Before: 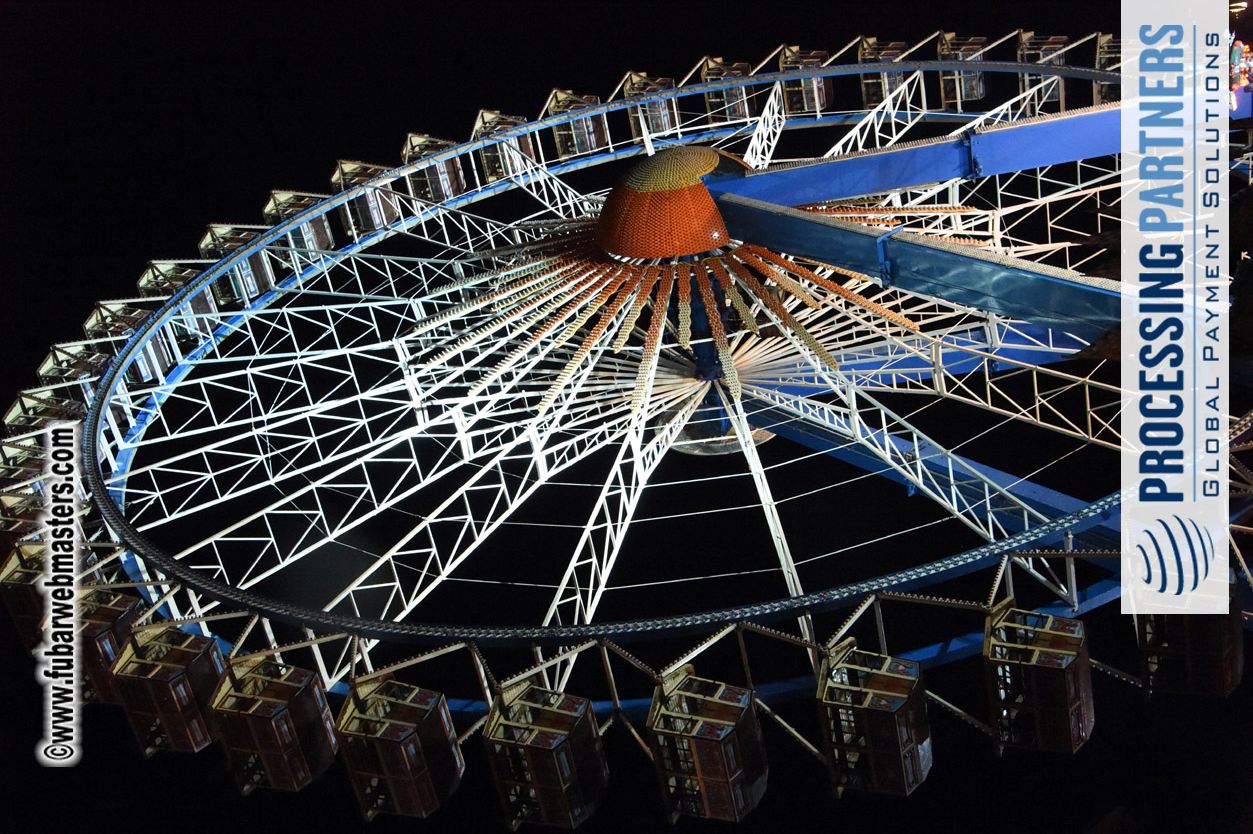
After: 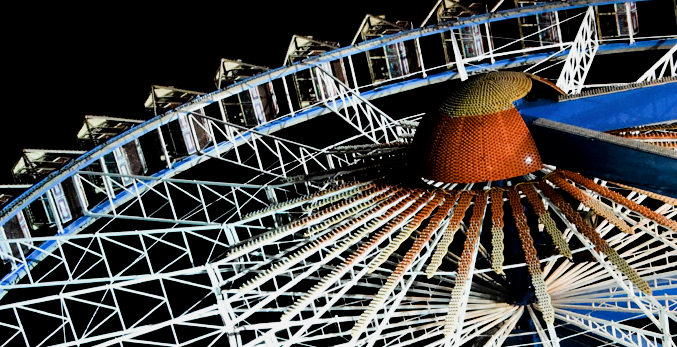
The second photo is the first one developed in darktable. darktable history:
color balance rgb: perceptual saturation grading › global saturation 20%, perceptual saturation grading › highlights -49.413%, perceptual saturation grading › shadows 25.985%, global vibrance 20%
local contrast: mode bilateral grid, contrast 20, coarseness 50, detail 128%, midtone range 0.2
crop: left 14.985%, top 9.091%, right 30.959%, bottom 49.185%
filmic rgb: black relative exposure -5.06 EV, white relative exposure 3.96 EV, hardness 2.89, contrast 1.297
tone equalizer: -8 EV -0.378 EV, -7 EV -0.367 EV, -6 EV -0.349 EV, -5 EV -0.259 EV, -3 EV 0.219 EV, -2 EV 0.347 EV, -1 EV 0.411 EV, +0 EV 0.406 EV, edges refinement/feathering 500, mask exposure compensation -1.57 EV, preserve details no
